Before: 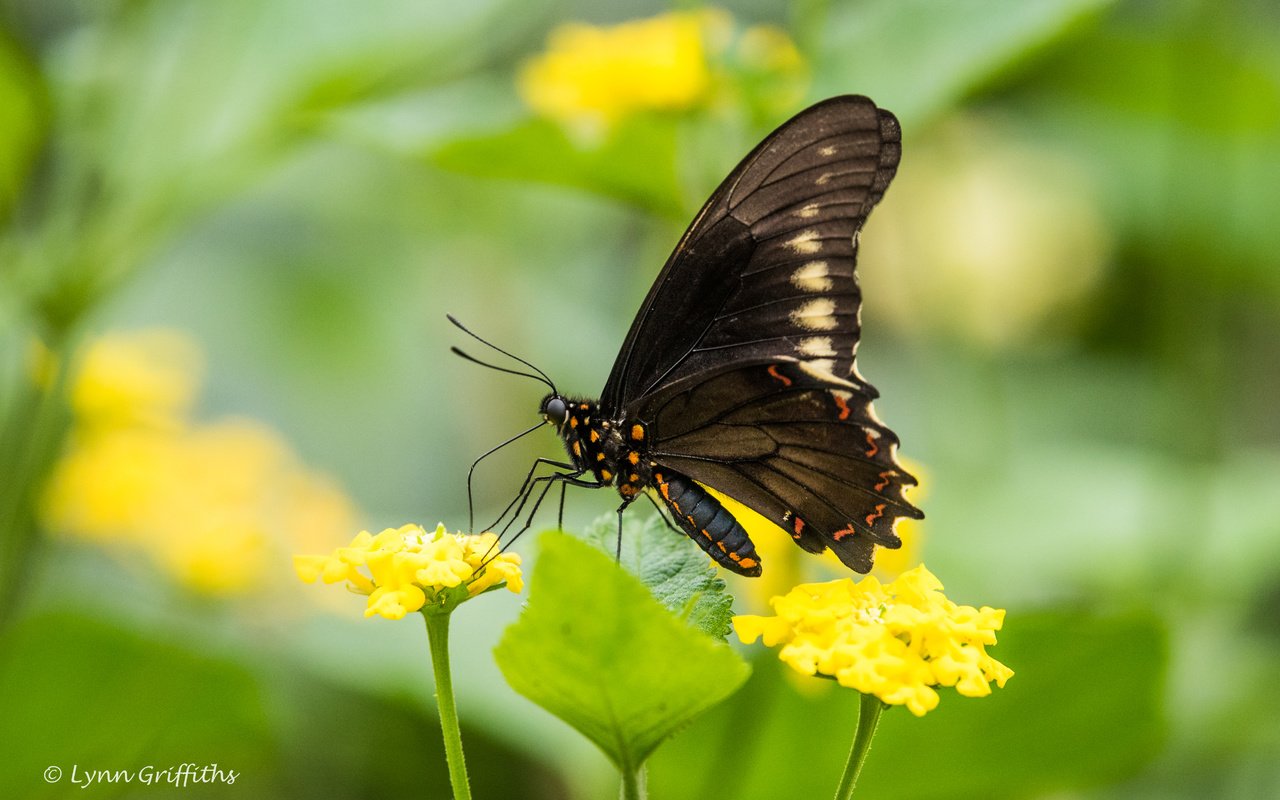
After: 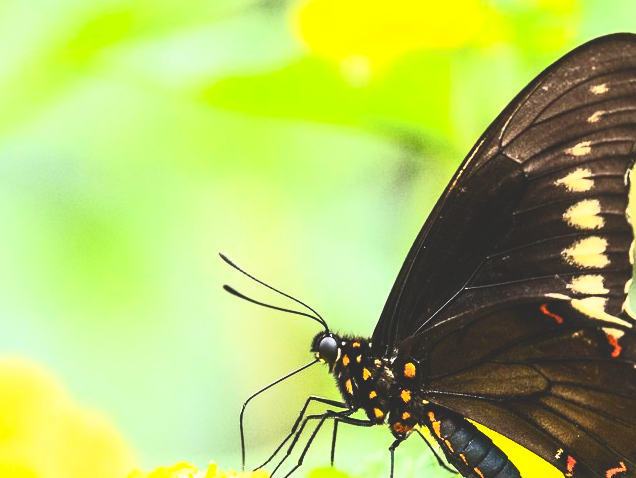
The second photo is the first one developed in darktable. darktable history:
contrast brightness saturation: contrast 0.837, brightness 0.6, saturation 0.587
crop: left 17.863%, top 7.757%, right 32.443%, bottom 32.43%
exposure: black level correction -0.026, exposure -0.12 EV, compensate highlight preservation false
